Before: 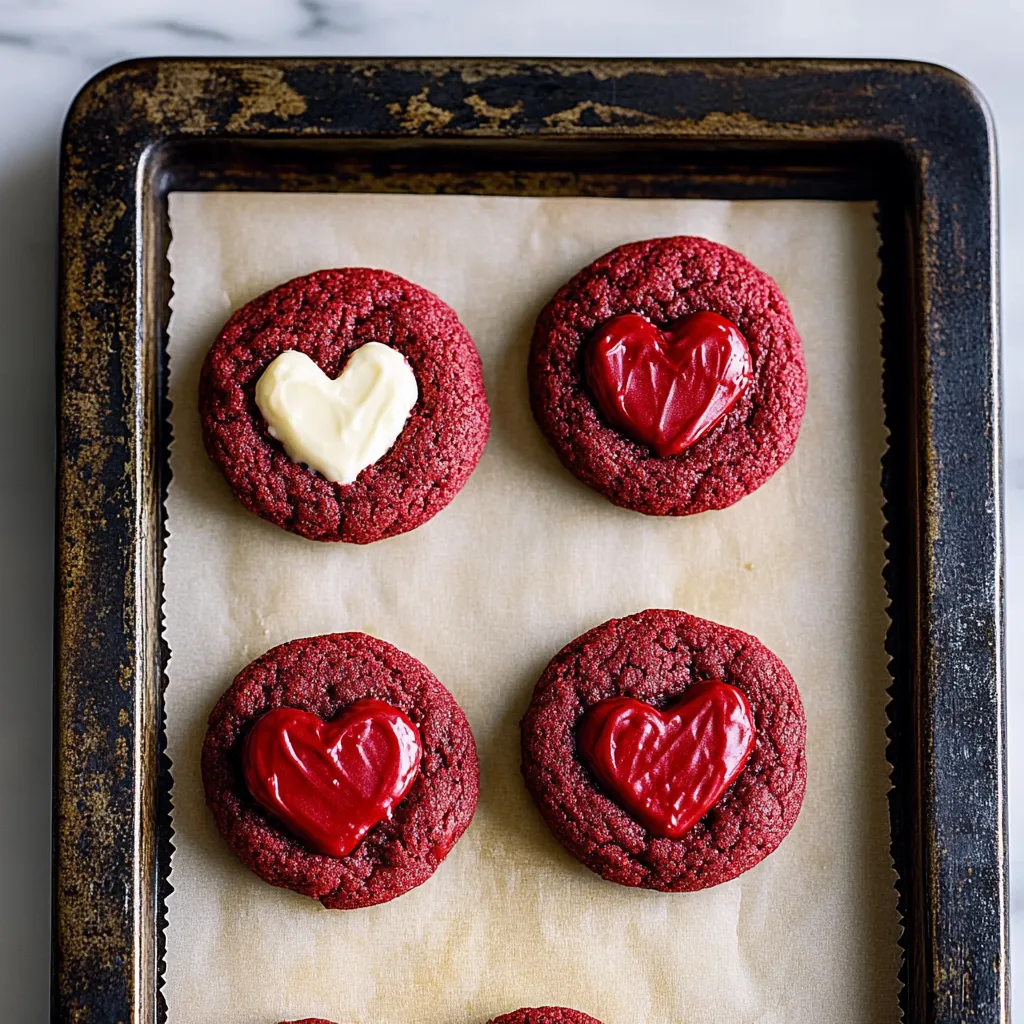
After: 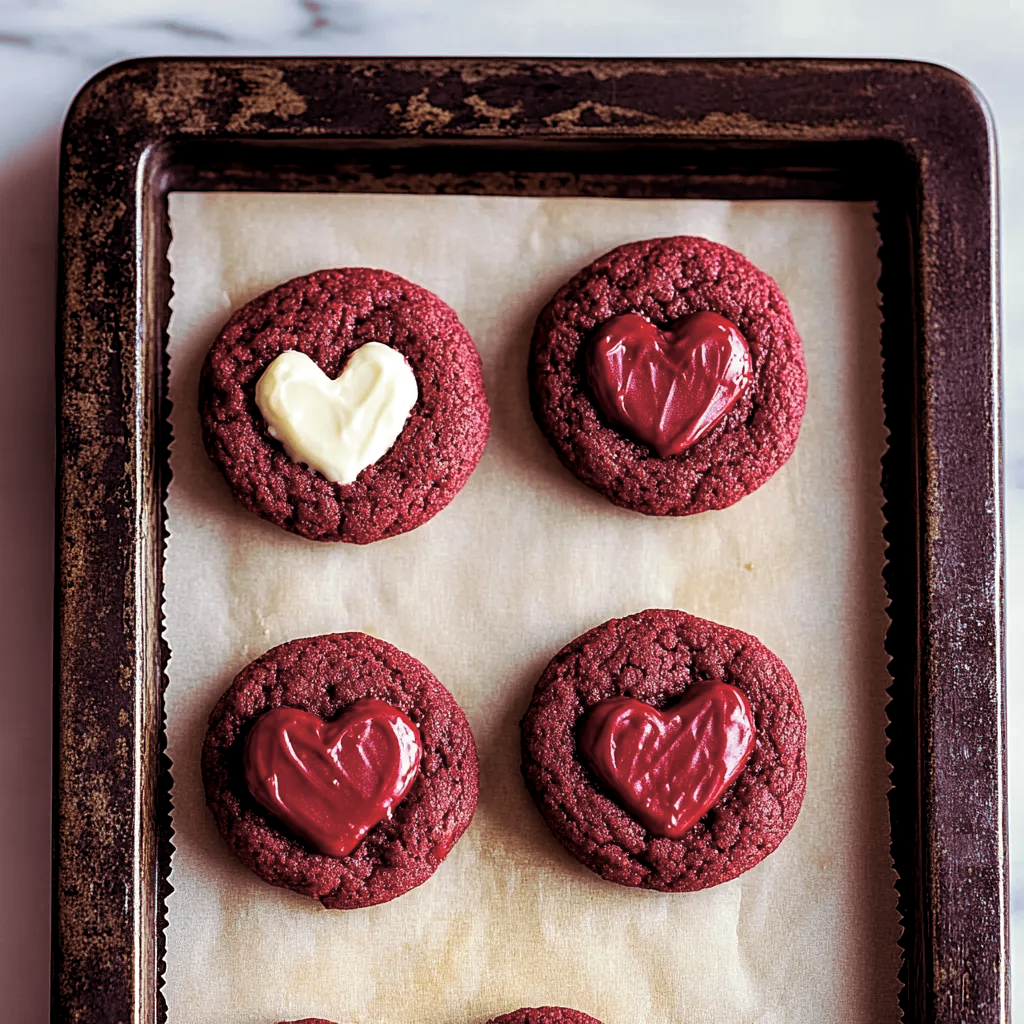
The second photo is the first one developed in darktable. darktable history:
local contrast: highlights 100%, shadows 100%, detail 131%, midtone range 0.2
split-toning: on, module defaults
